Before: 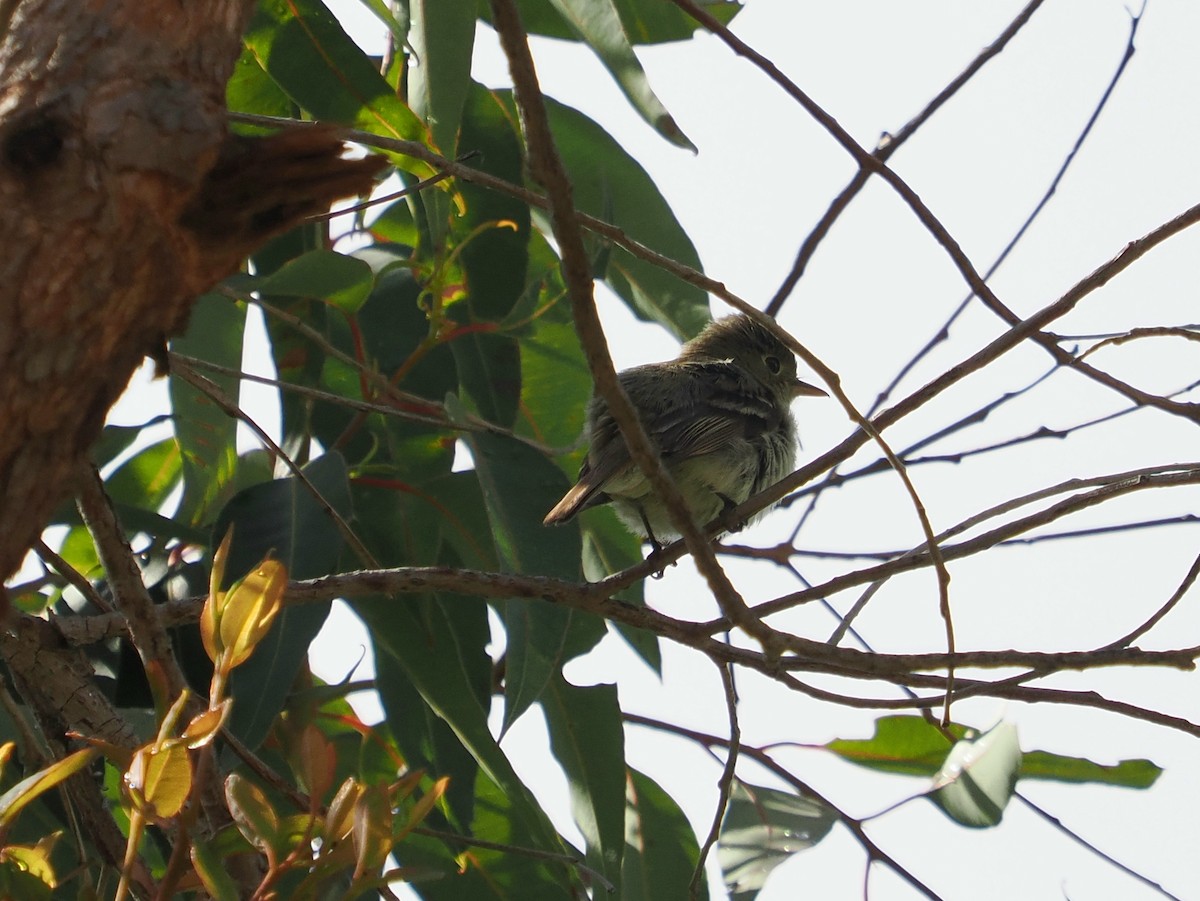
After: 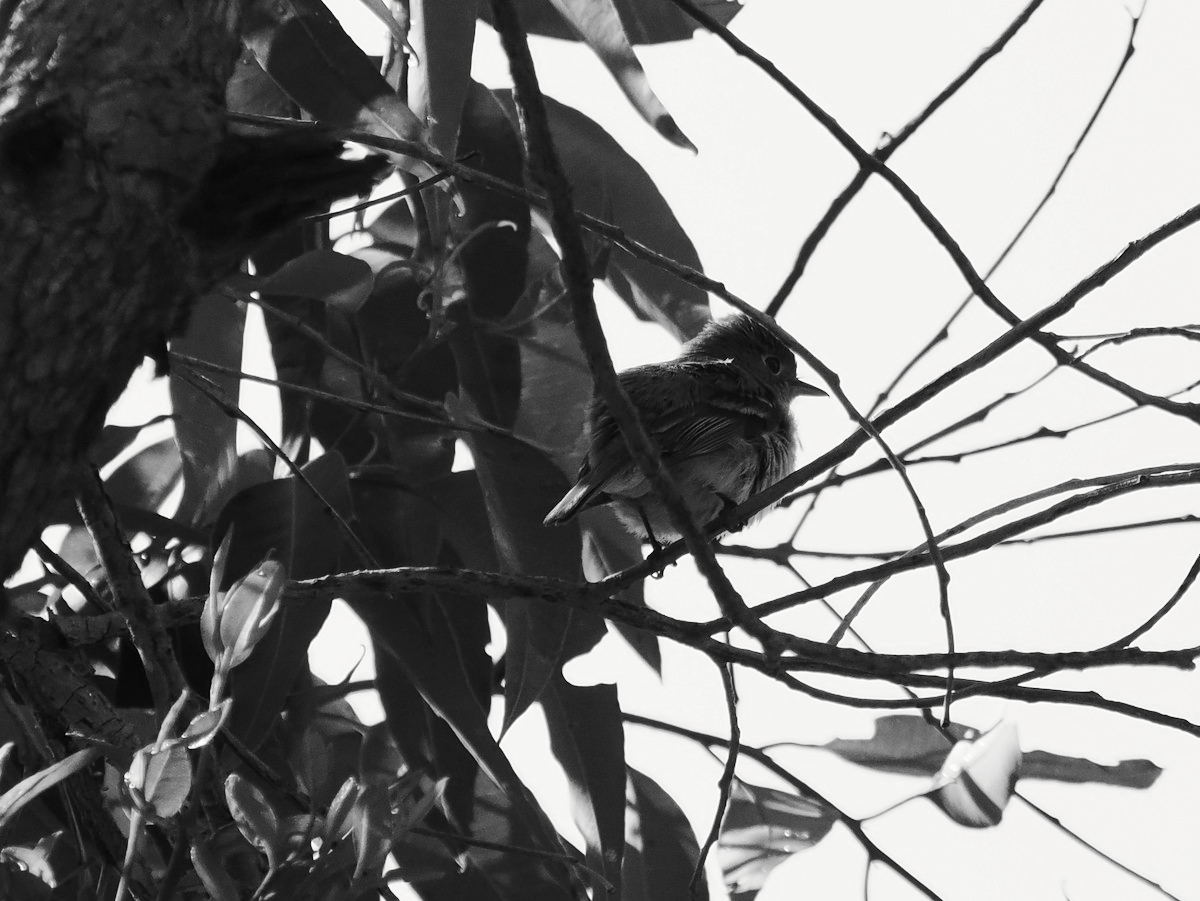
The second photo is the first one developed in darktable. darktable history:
tone curve: curves: ch0 [(0, 0) (0.003, 0.008) (0.011, 0.011) (0.025, 0.018) (0.044, 0.028) (0.069, 0.039) (0.1, 0.056) (0.136, 0.081) (0.177, 0.118) (0.224, 0.164) (0.277, 0.223) (0.335, 0.3) (0.399, 0.399) (0.468, 0.51) (0.543, 0.618) (0.623, 0.71) (0.709, 0.79) (0.801, 0.865) (0.898, 0.93) (1, 1)], preserve colors none
color look up table: target L [93.05, 101.26, 100.94, 85.98, 75.15, 81.69, 65.11, 54.5, 49.9, 49.37, 24.72, 3.967, 201.51, 93.05, 77.71, 65.11, 59.41, 55.28, 43.73, 43.19, 50.96, 33.81, 9.263, 26.5, 24.42, 4.68, 85.27, 74.42, 74.05, 64.36, 71.1, 62.72, 42.17, 55.54, 41.76, 30.59, 43.19, 34.03, 29.73, 15.64, 9.764, 3.967, 101.57, 101.57, 82.05, 78.43, 73.31, 41.96, 39.63], target a [-0.1, 0.001, 0.001, -0.003, -0.001, -0.002, 0, 0.001 ×4, 0, 0, -0.1, 0, 0, 0, 0.001 ×5, 0, 0.001, 0, 0, -0.001, -0.001, 0, 0, 0, 0.001 ×7, 0 ×4, 0.001, 0.001, 0, 0, 0, 0.001, 0.001], target b [1.232, -0.004, -0.004, 0.024, 0.022, 0.023, 0.002, -0.004 ×4, 0.001, -0.001, 1.232, 0.001, 0.002, 0.002, -0.004 ×4, -0.006, 0.003, -0.004, -0.002, 0, 0.002 ×5, -0.004, -0.006, -0.004, -0.006, -0.004, -0.004, -0.006, -0.002, -0.002, -0.001, 0.001, -0.004, -0.004, 0.001, 0.001, 0.002, -0.006, -0.004], num patches 49
